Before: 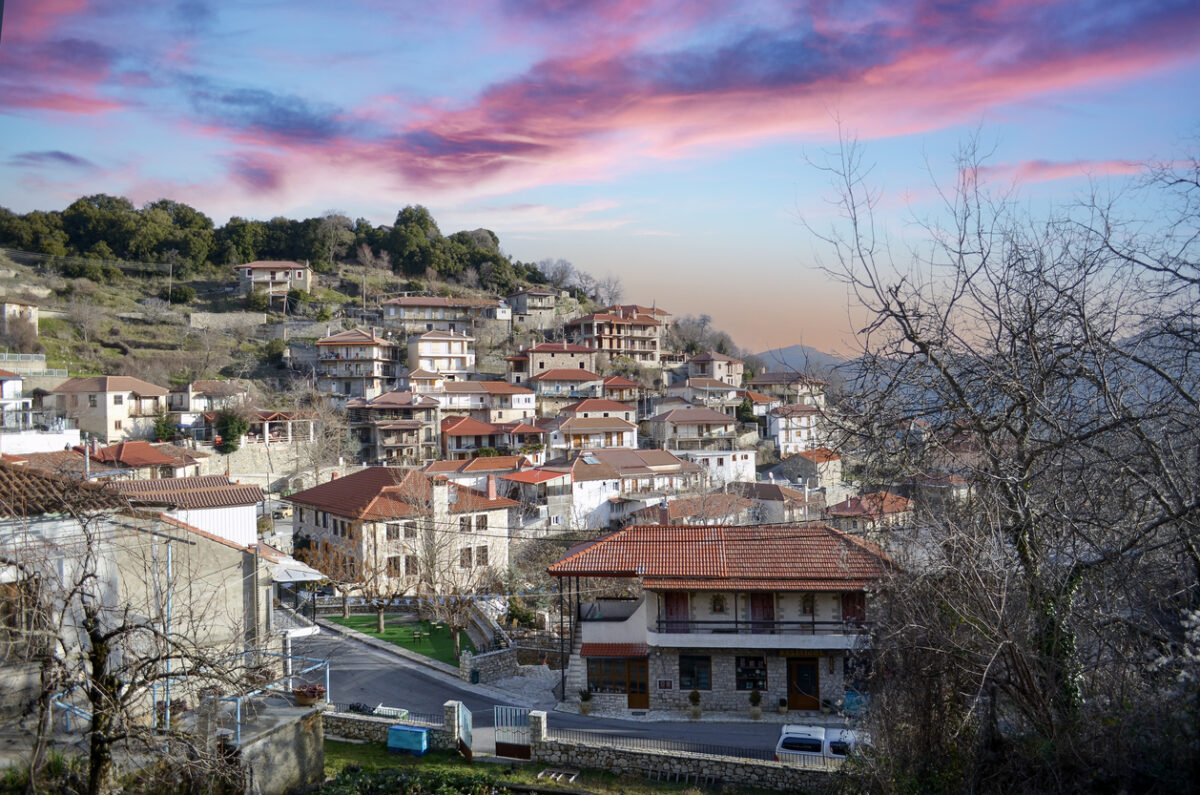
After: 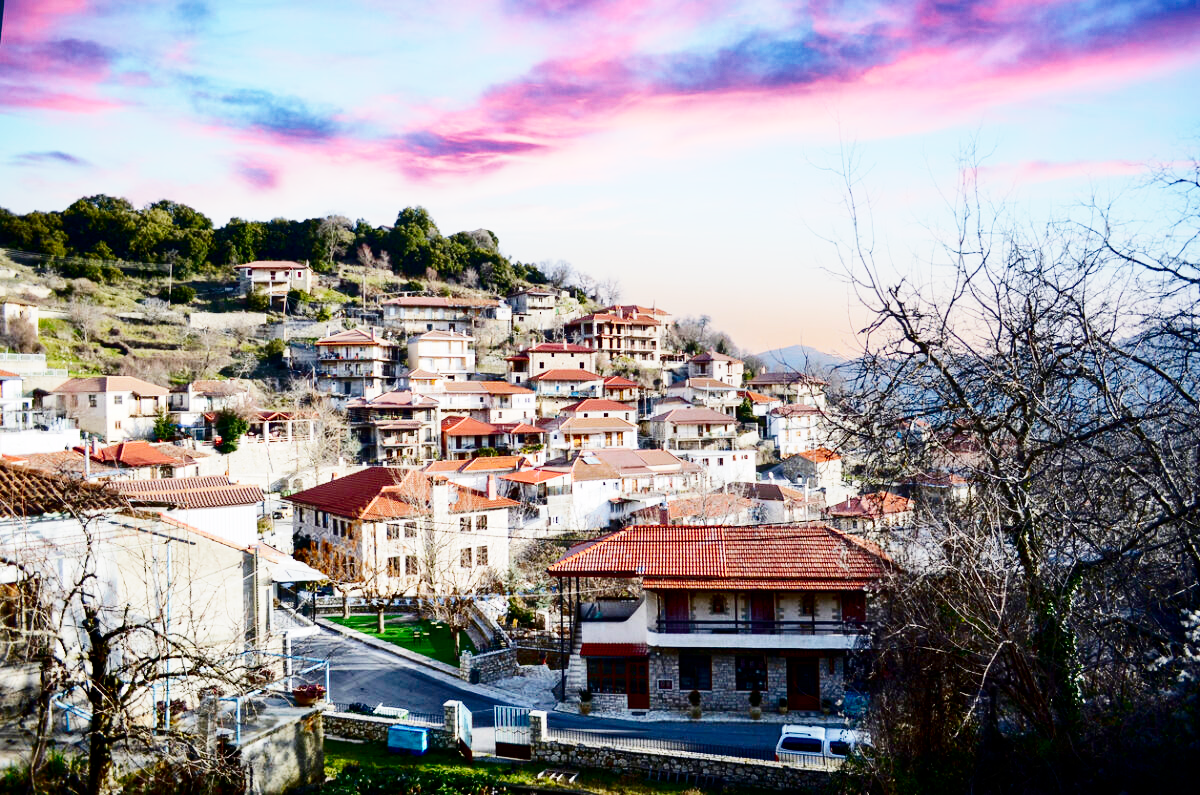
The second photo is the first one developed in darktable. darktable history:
contrast brightness saturation: contrast 0.19, brightness -0.241, saturation 0.116
base curve: curves: ch0 [(0, 0) (0, 0.001) (0.001, 0.001) (0.004, 0.002) (0.007, 0.004) (0.015, 0.013) (0.033, 0.045) (0.052, 0.096) (0.075, 0.17) (0.099, 0.241) (0.163, 0.42) (0.219, 0.55) (0.259, 0.616) (0.327, 0.722) (0.365, 0.765) (0.522, 0.873) (0.547, 0.881) (0.689, 0.919) (0.826, 0.952) (1, 1)], preserve colors none
